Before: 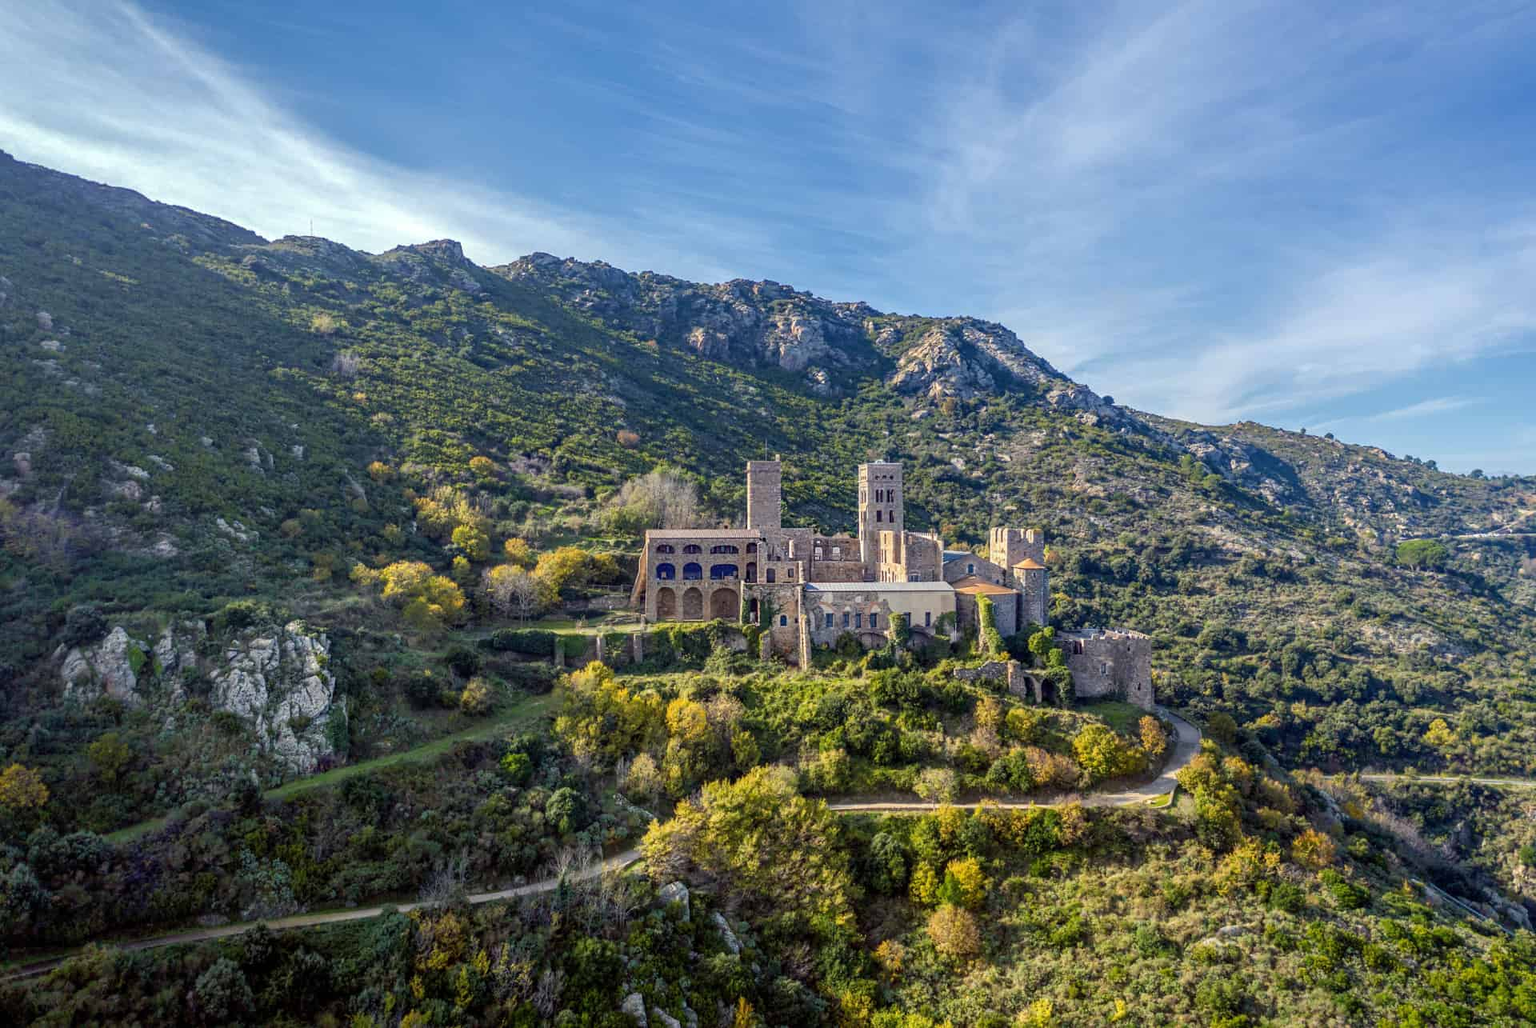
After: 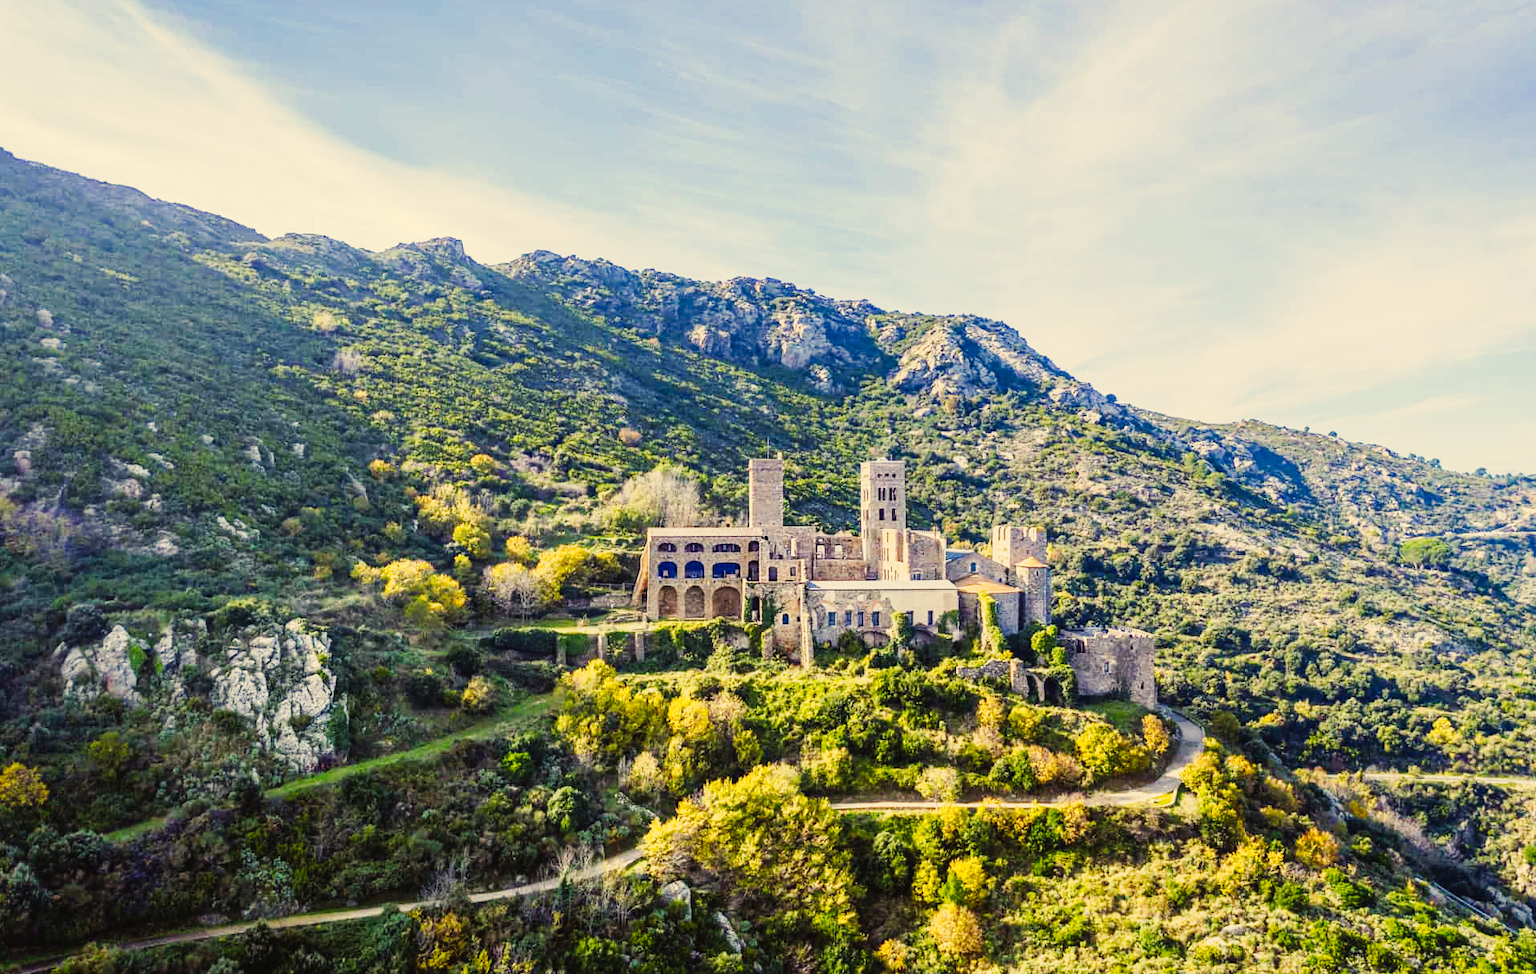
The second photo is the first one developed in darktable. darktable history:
crop: top 0.359%, right 0.257%, bottom 5.037%
tone curve: curves: ch0 [(0, 0.026) (0.146, 0.158) (0.272, 0.34) (0.434, 0.625) (0.676, 0.871) (0.994, 0.955)], preserve colors none
color correction: highlights a* 1.46, highlights b* 17.76
